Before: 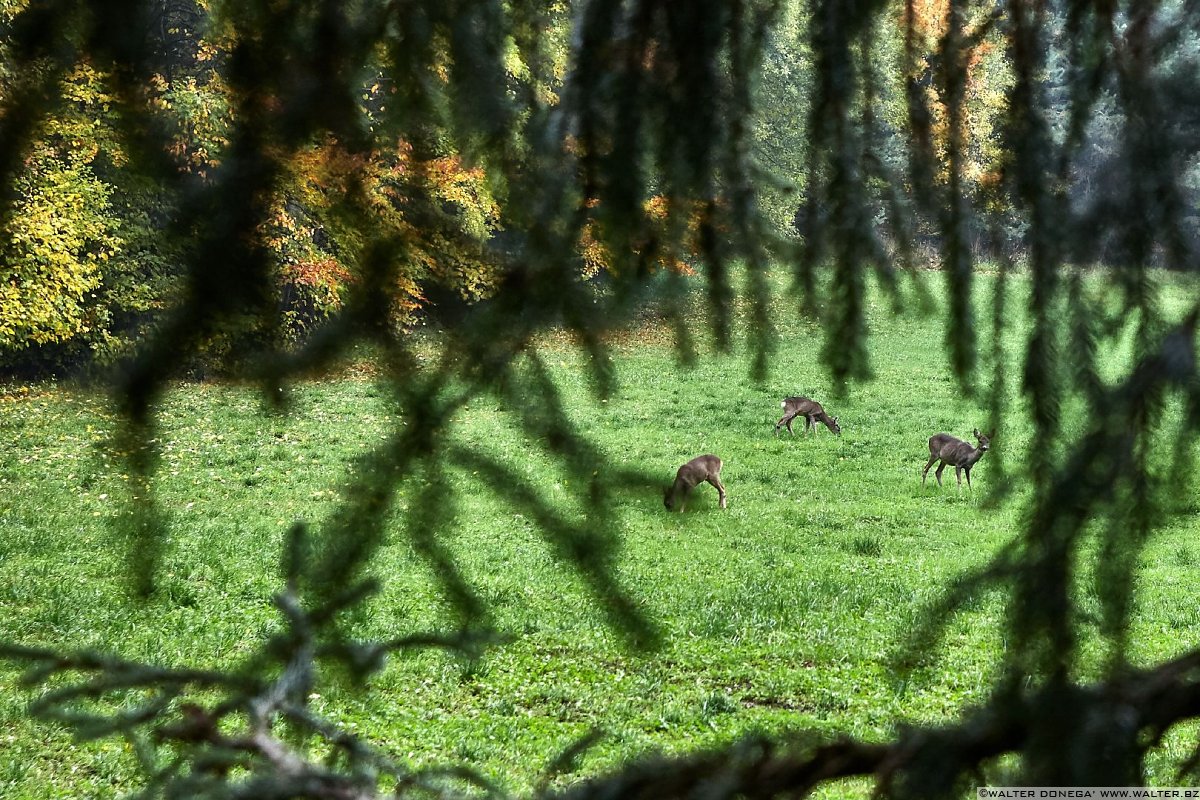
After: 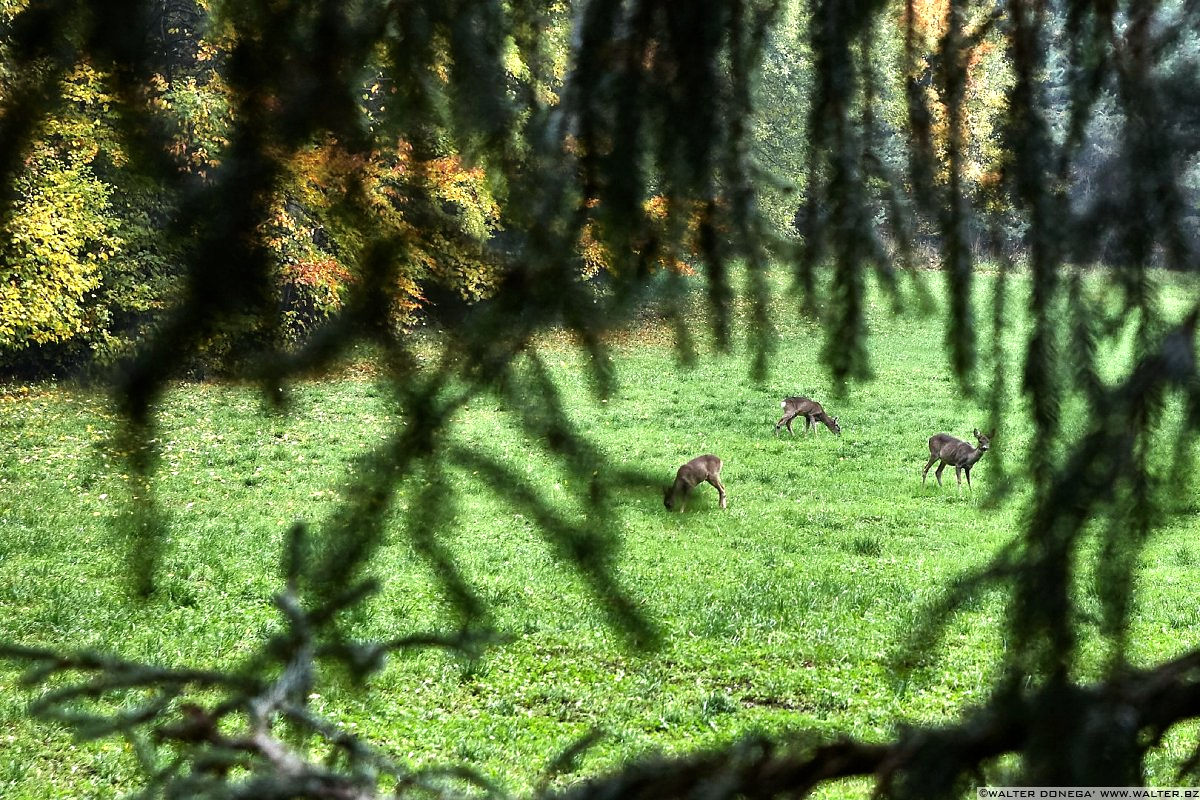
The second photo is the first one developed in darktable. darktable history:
tone equalizer: -8 EV -0.437 EV, -7 EV -0.404 EV, -6 EV -0.32 EV, -5 EV -0.194 EV, -3 EV 0.253 EV, -2 EV 0.358 EV, -1 EV 0.374 EV, +0 EV 0.4 EV
